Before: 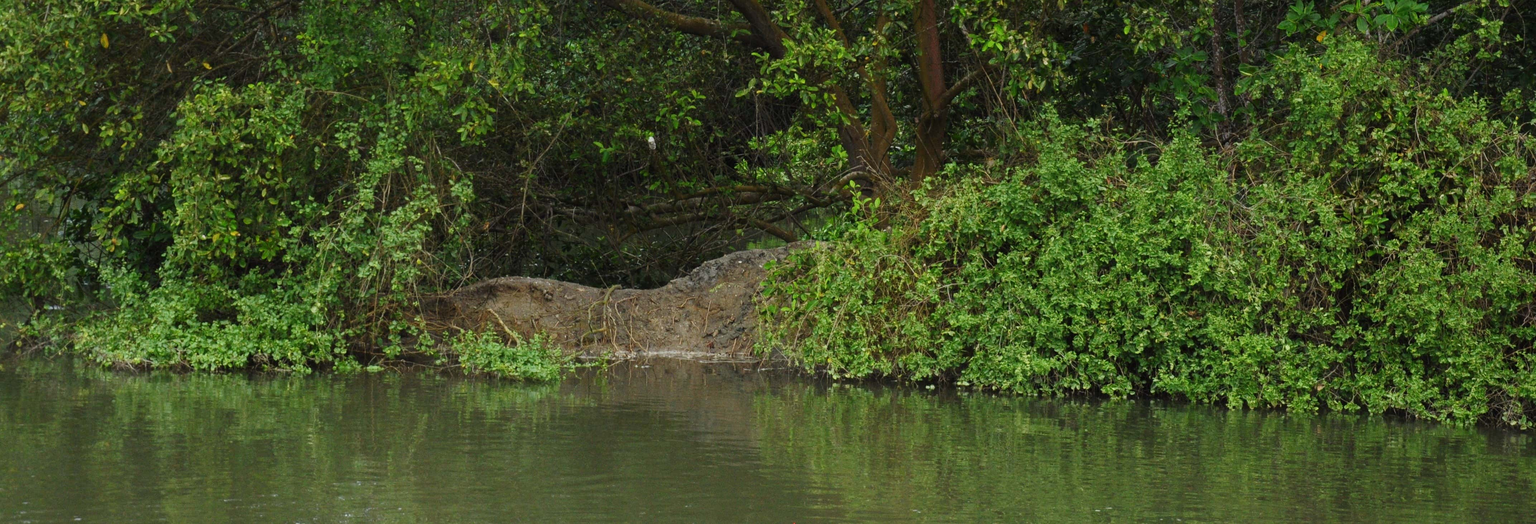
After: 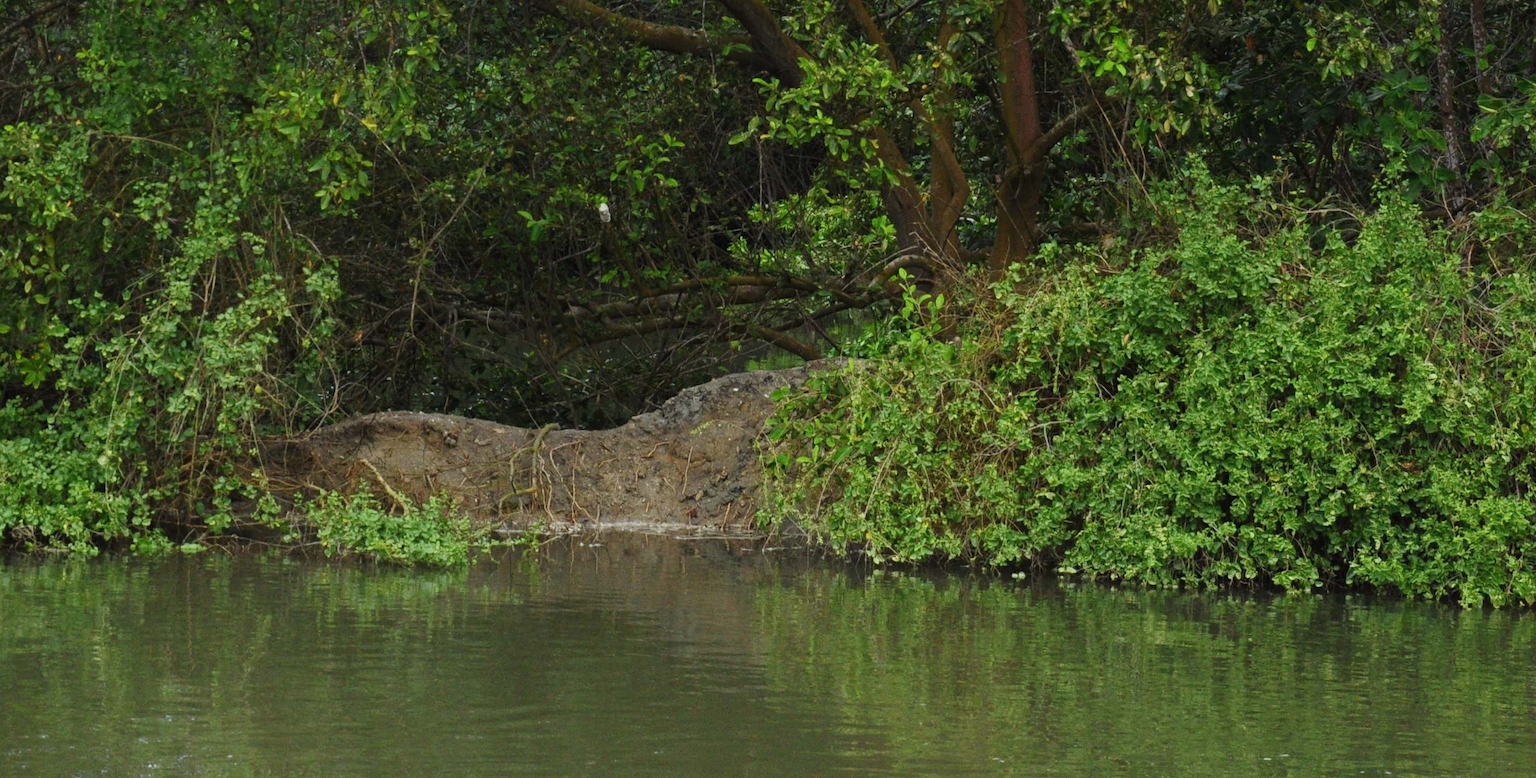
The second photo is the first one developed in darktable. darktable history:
crop and rotate: left 15.995%, right 16.724%
